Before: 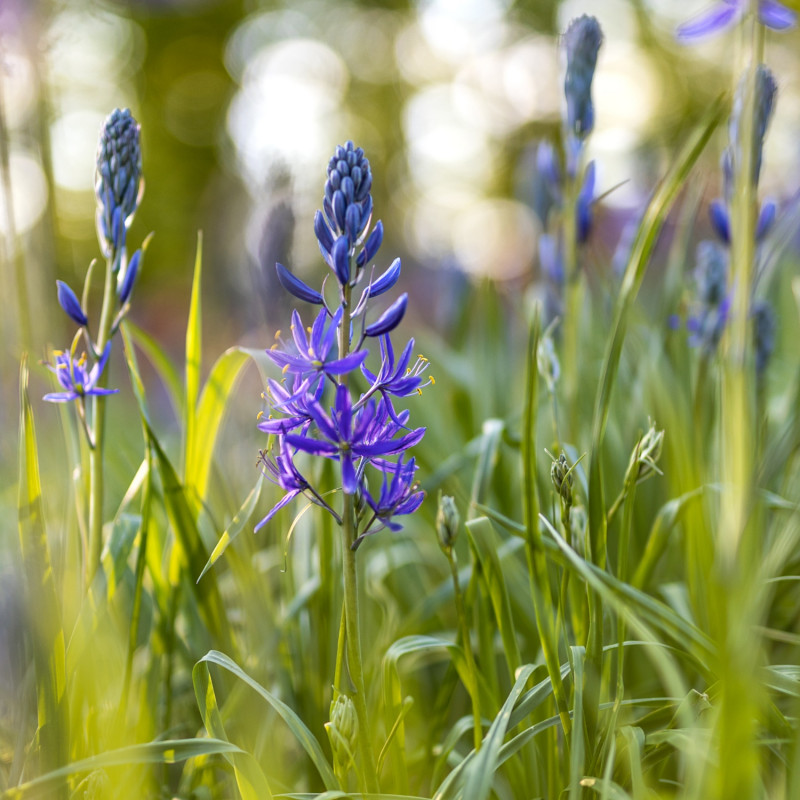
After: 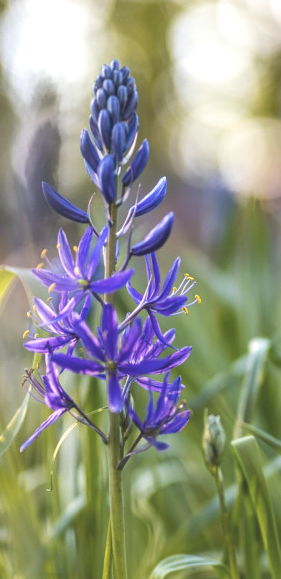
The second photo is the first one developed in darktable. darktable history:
exposure: black level correction -0.03, compensate highlight preservation false
crop and rotate: left 29.476%, top 10.214%, right 35.32%, bottom 17.333%
local contrast: on, module defaults
